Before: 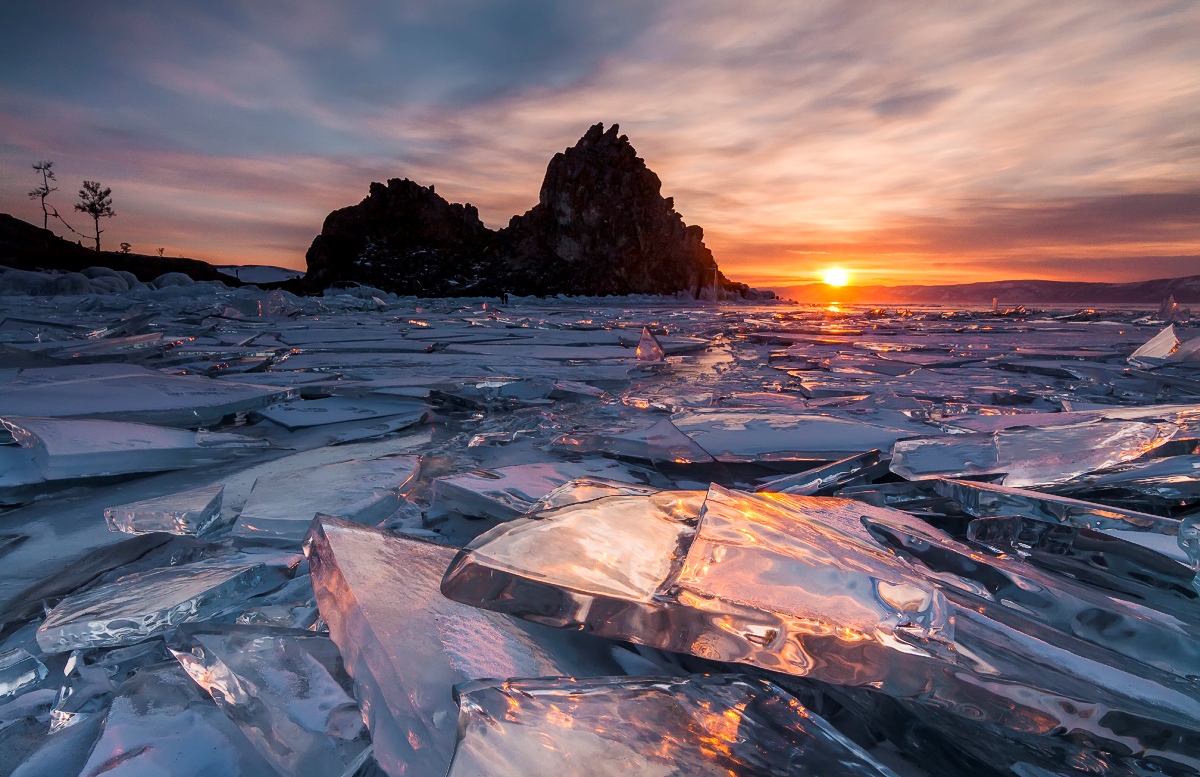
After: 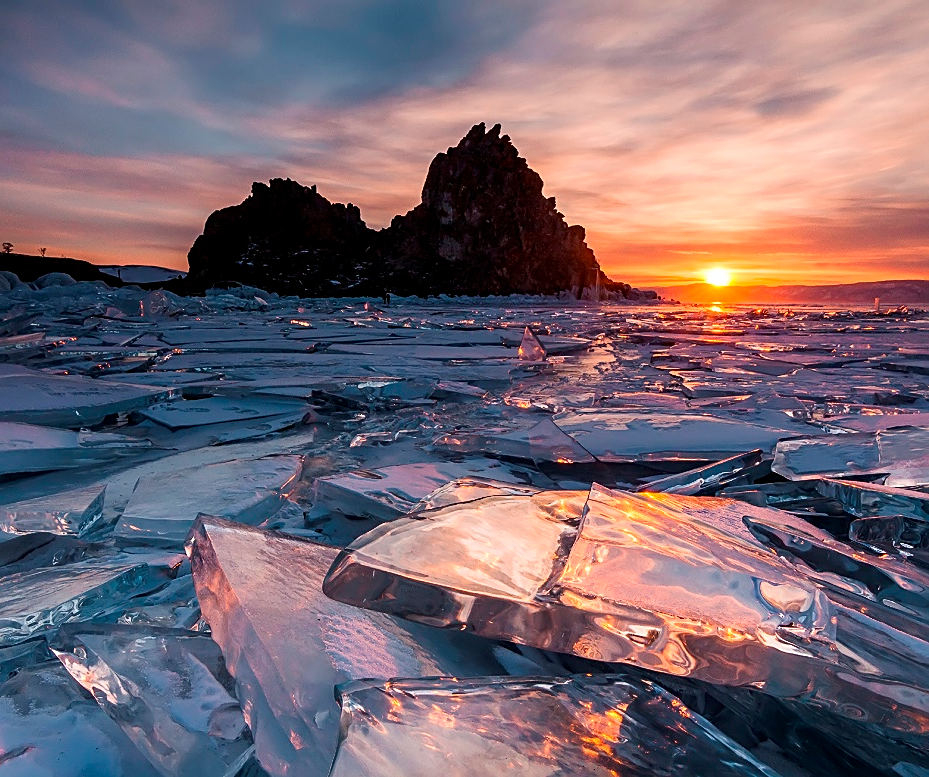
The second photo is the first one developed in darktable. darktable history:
sharpen: on, module defaults
crop: left 9.89%, right 12.625%
